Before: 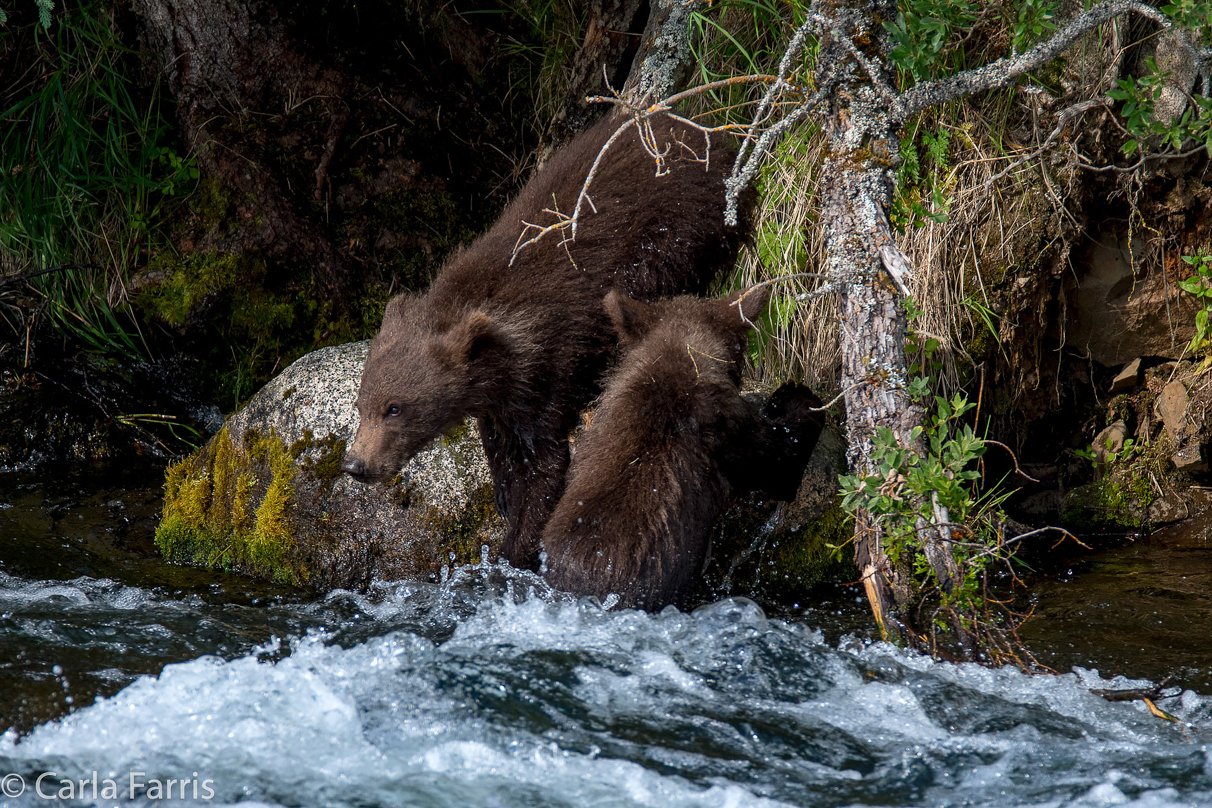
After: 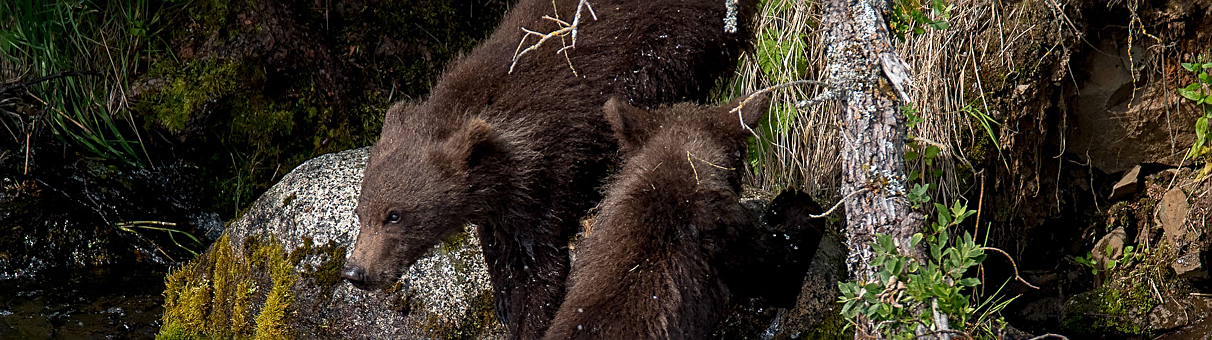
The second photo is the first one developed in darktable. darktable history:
sharpen: amount 0.497
crop and rotate: top 23.901%, bottom 33.9%
base curve: curves: ch0 [(0, 0) (0.989, 0.992)], preserve colors none
